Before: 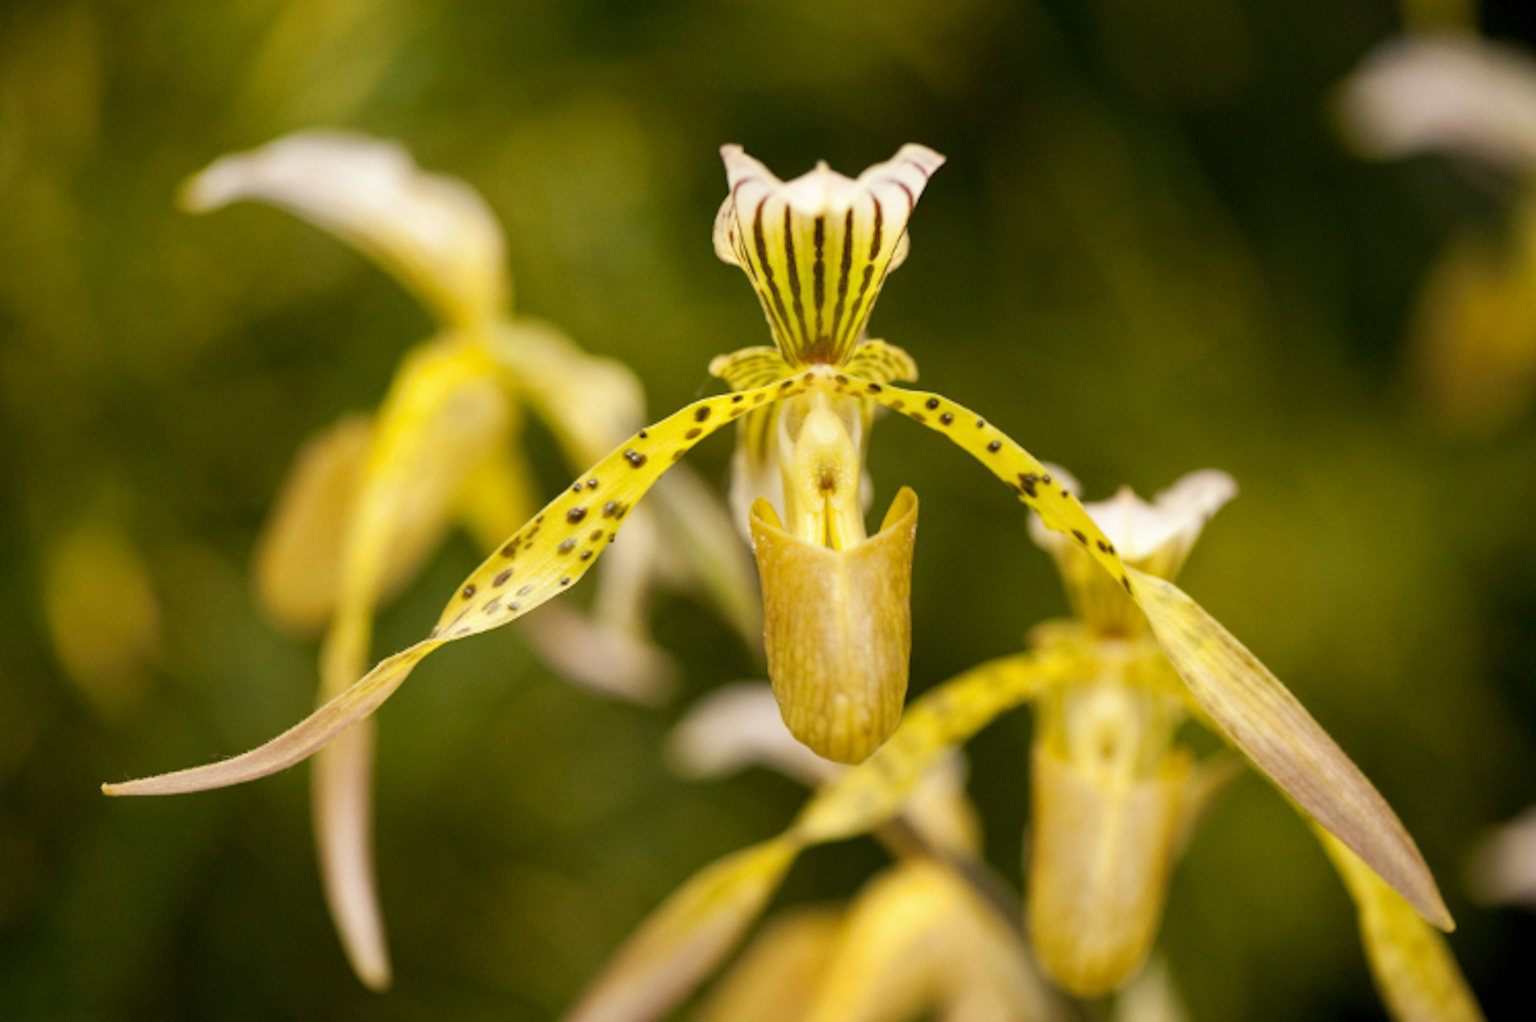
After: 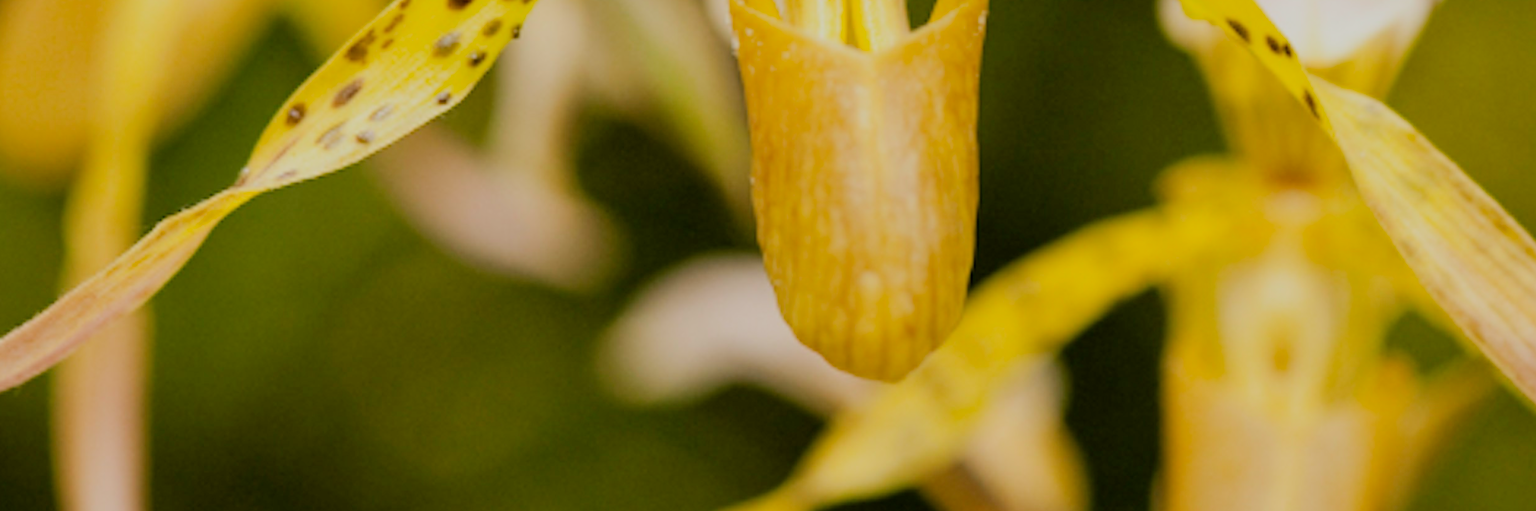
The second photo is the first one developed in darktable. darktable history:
filmic rgb: black relative exposure -7.24 EV, white relative exposure 5.06 EV, hardness 3.21
crop: left 18.077%, top 50.662%, right 17.136%, bottom 16.867%
